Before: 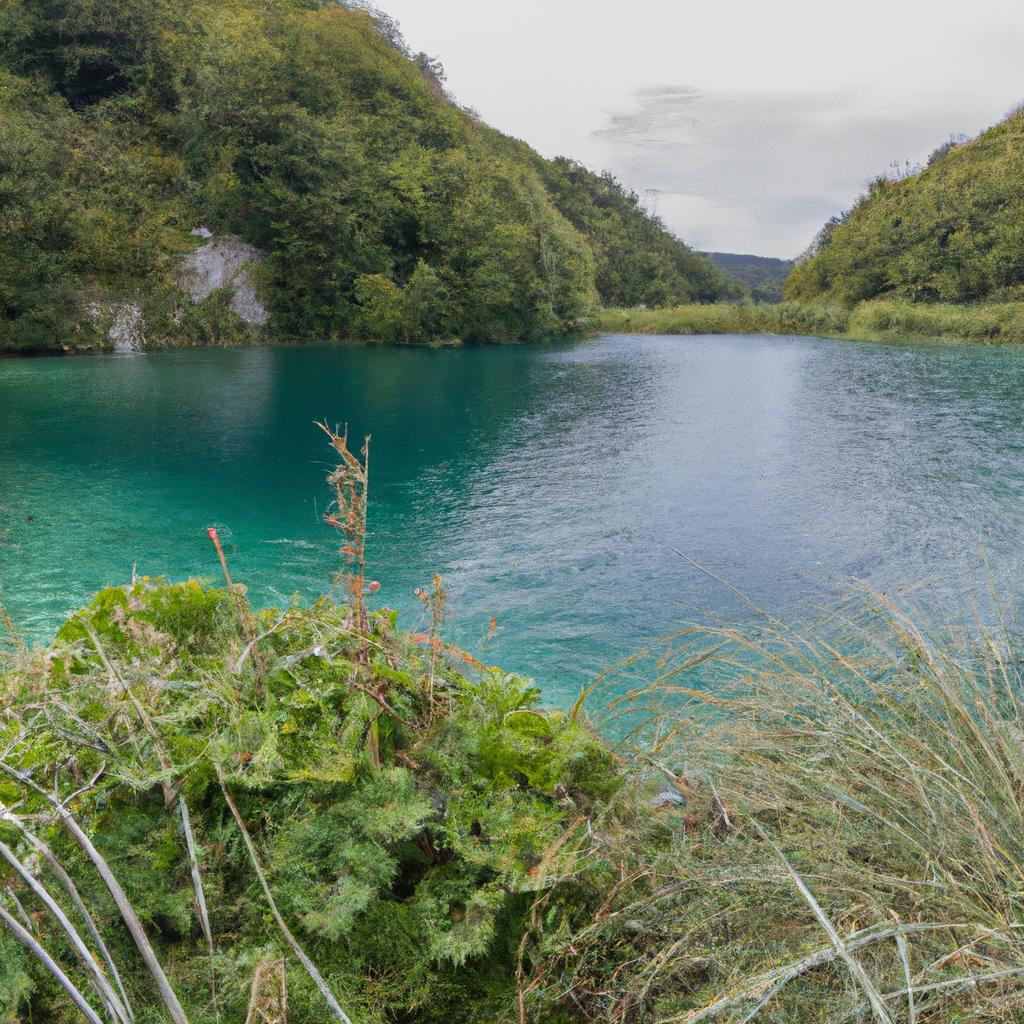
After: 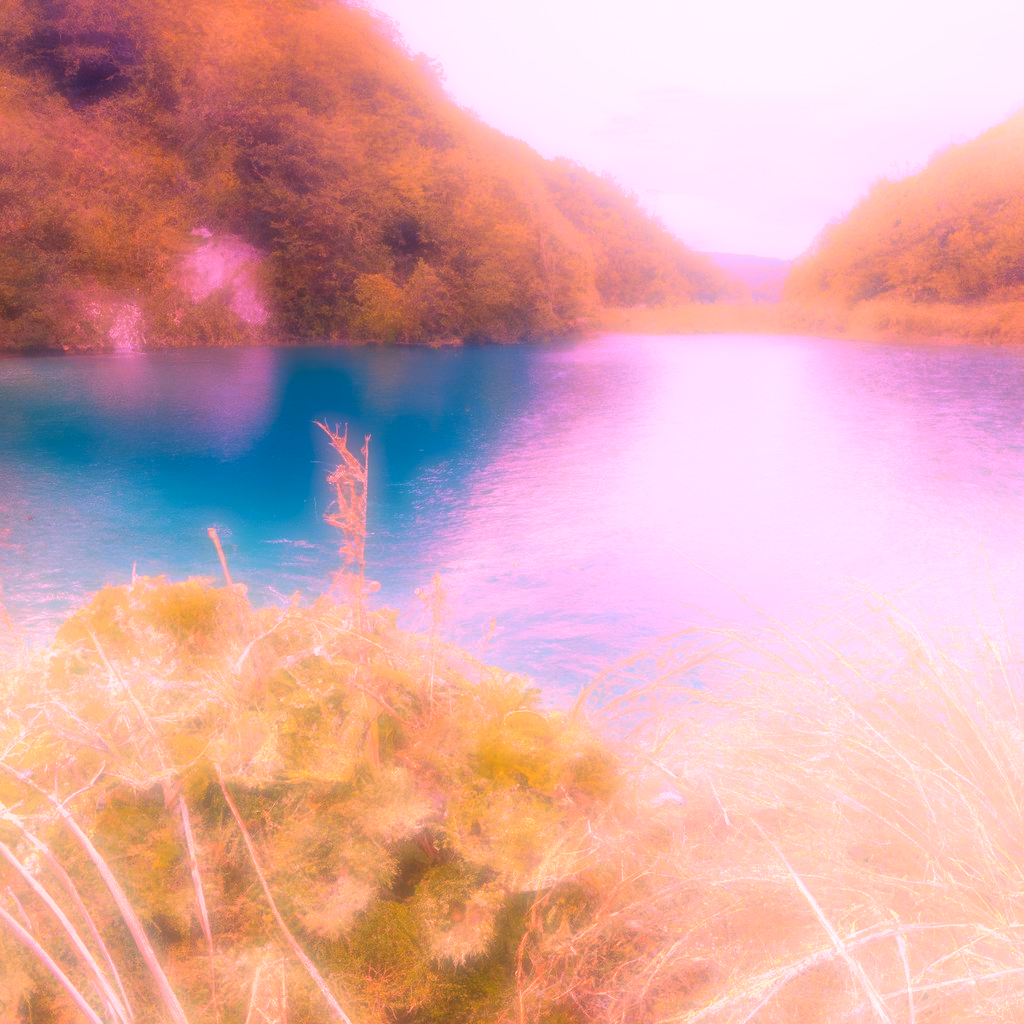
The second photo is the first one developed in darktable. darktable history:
white balance: red 2.207, blue 1.293
color contrast: green-magenta contrast 0.85, blue-yellow contrast 1.25, unbound 0
graduated density: hue 238.83°, saturation 50%
bloom: on, module defaults
tone curve: curves: ch0 [(0, 0) (0.004, 0.008) (0.077, 0.156) (0.169, 0.29) (0.774, 0.774) (1, 1)], color space Lab, linked channels, preserve colors none
velvia: on, module defaults
soften: on, module defaults
